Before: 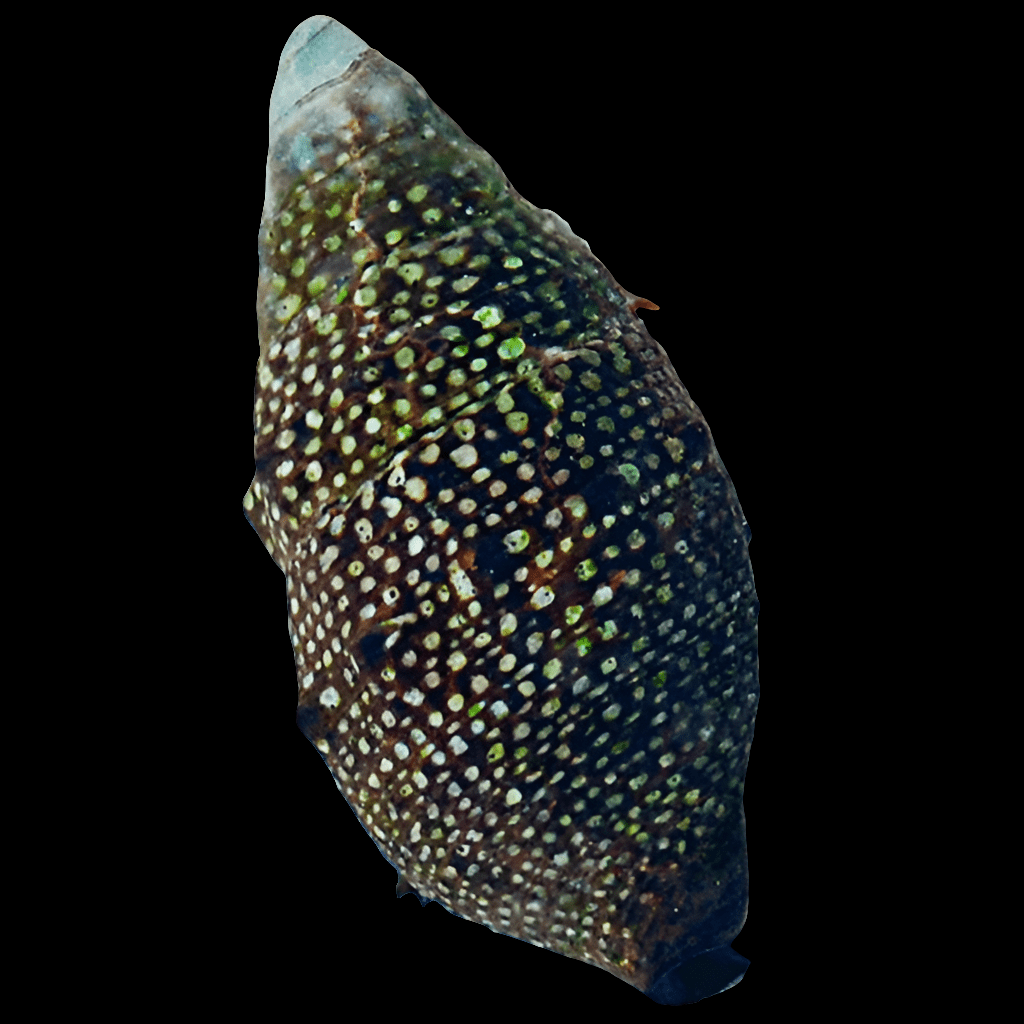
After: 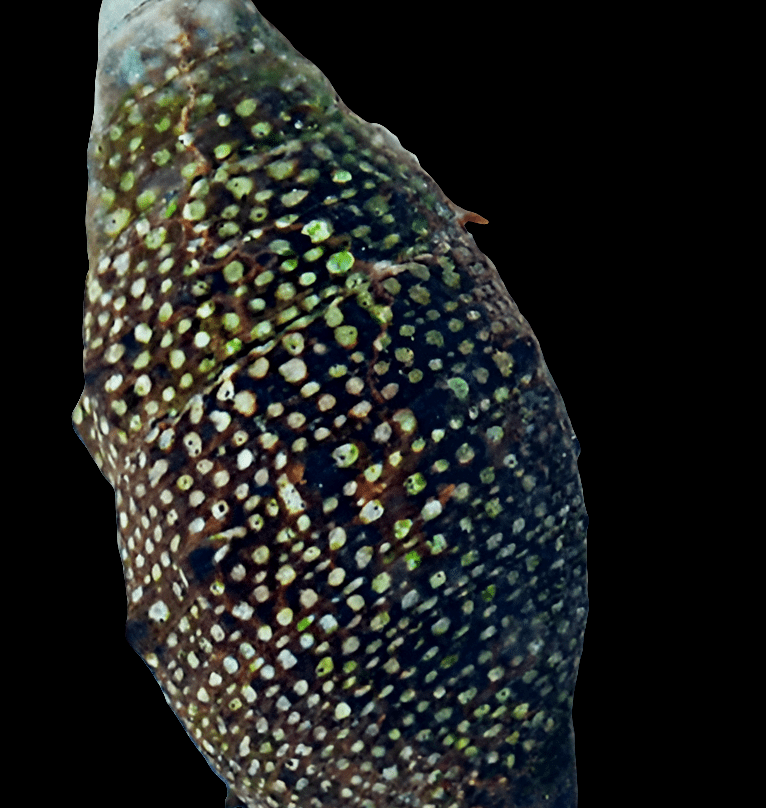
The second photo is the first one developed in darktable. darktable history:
crop: left 16.729%, top 8.443%, right 8.466%, bottom 12.559%
local contrast: mode bilateral grid, contrast 21, coarseness 99, detail 150%, midtone range 0.2
exposure: compensate highlight preservation false
